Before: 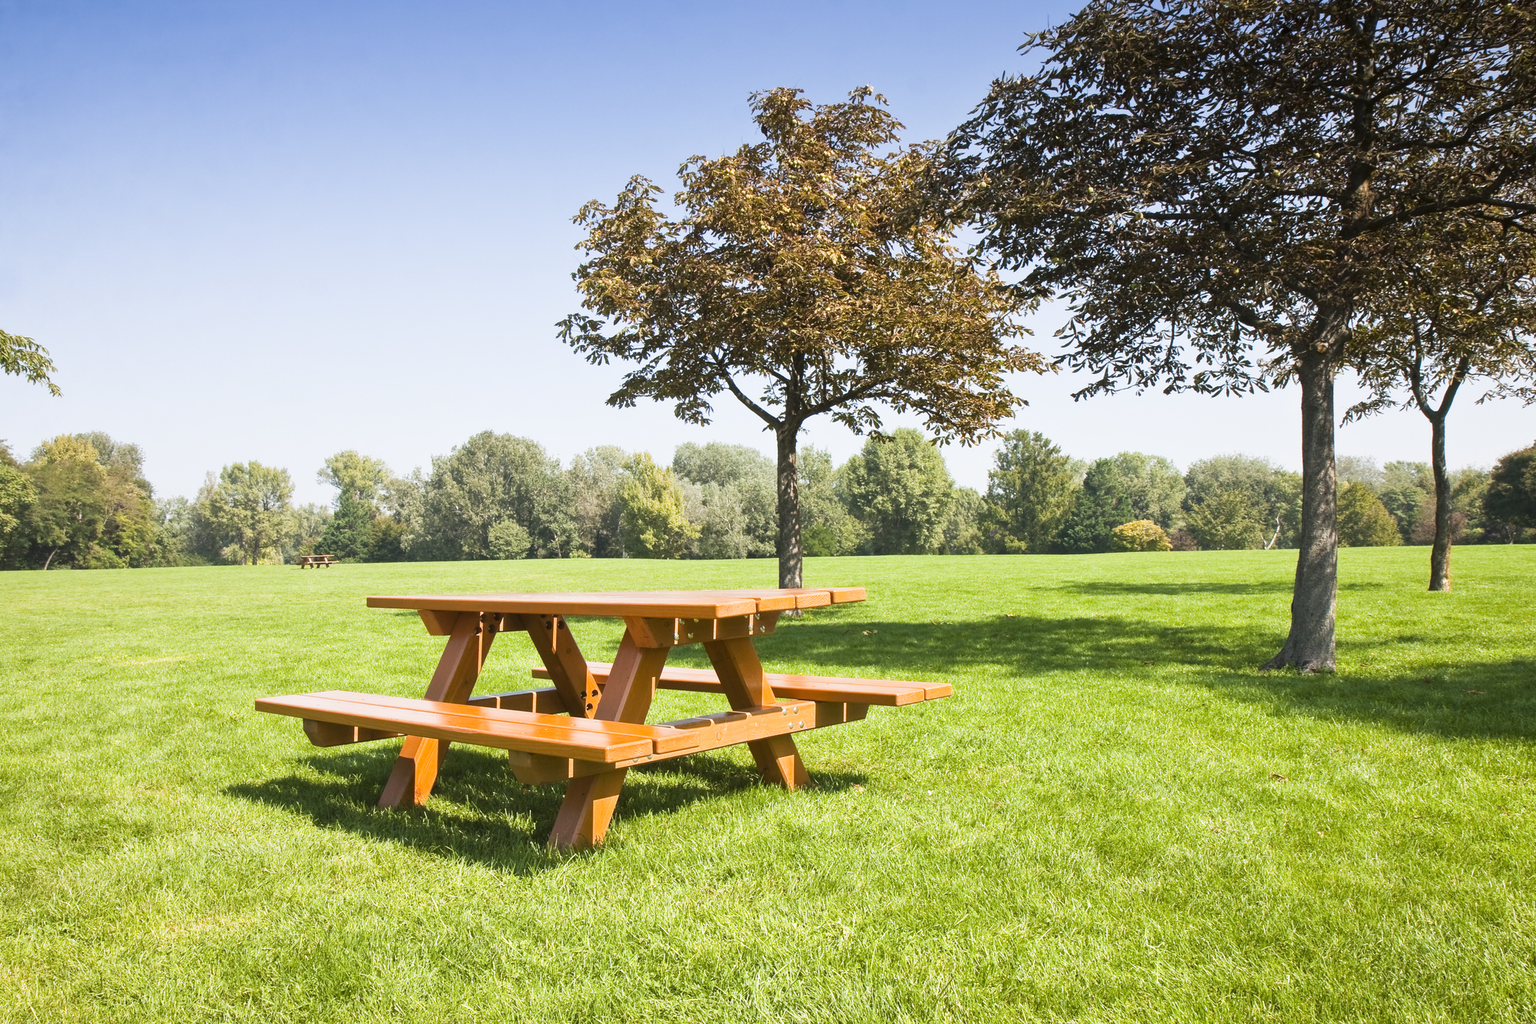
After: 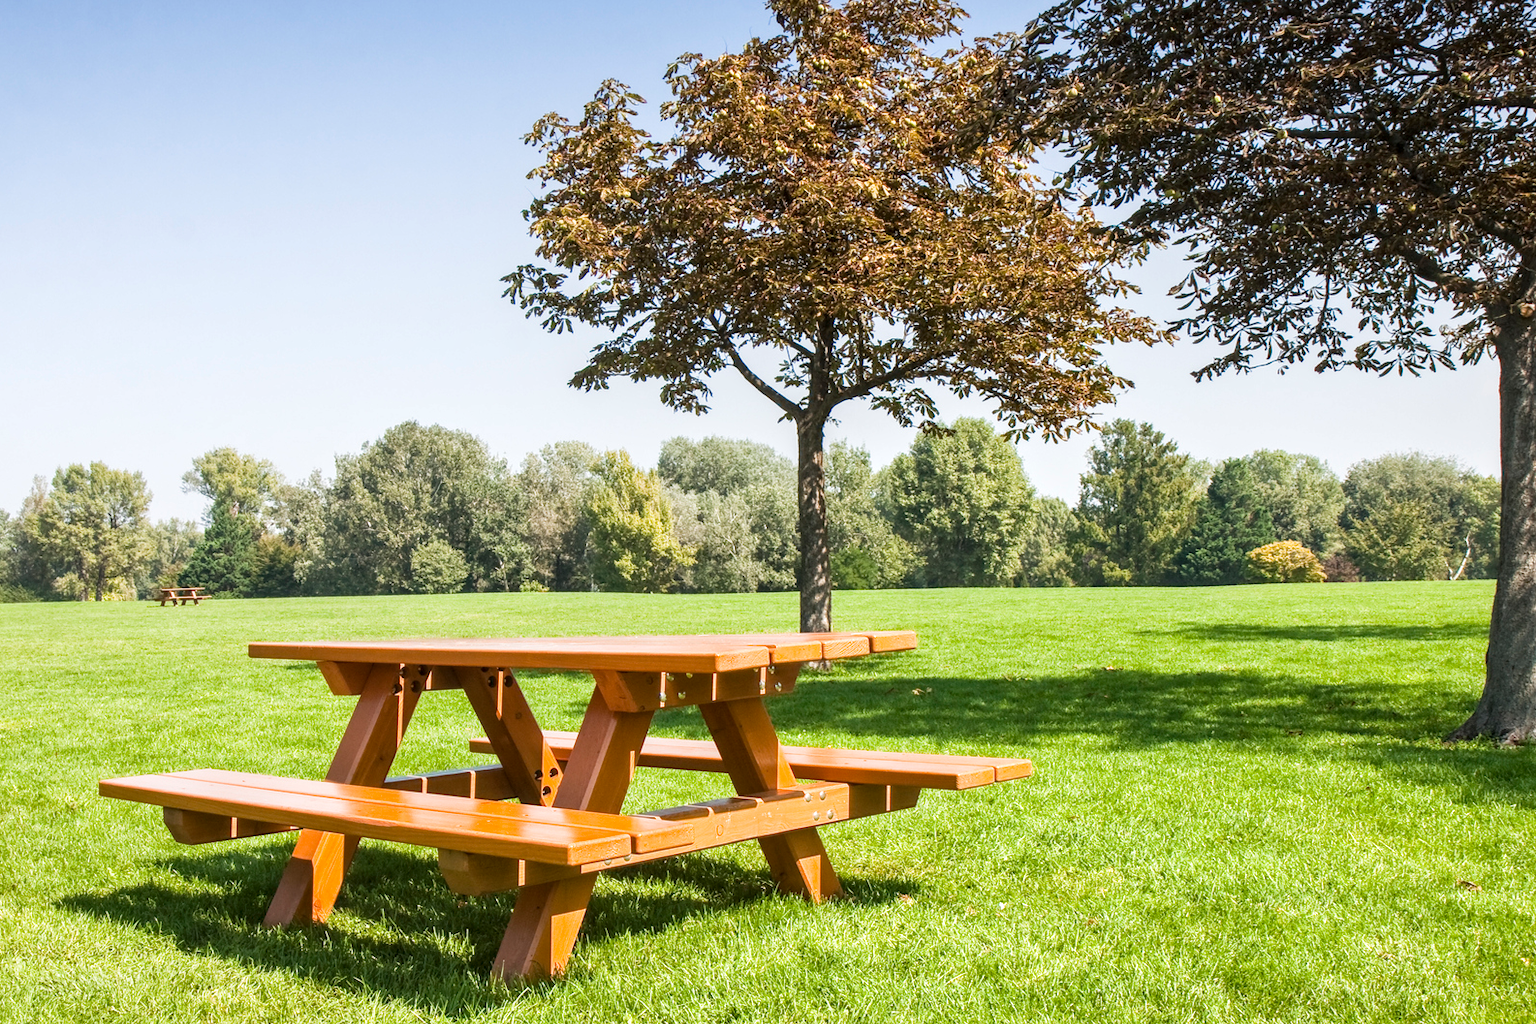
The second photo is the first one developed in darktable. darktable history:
crop and rotate: left 11.831%, top 11.346%, right 13.429%, bottom 13.899%
tone equalizer: on, module defaults
local contrast: detail 130%
